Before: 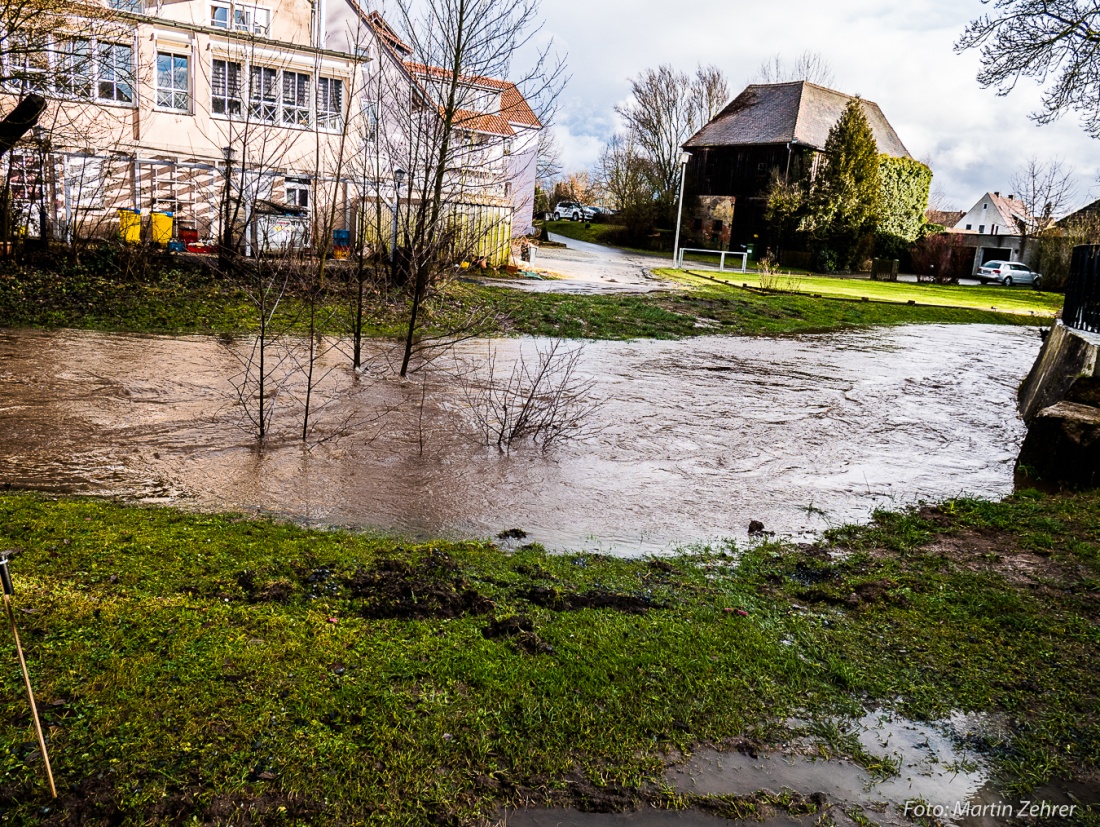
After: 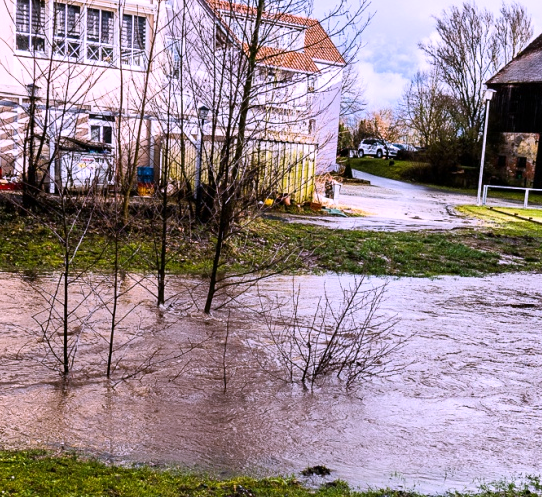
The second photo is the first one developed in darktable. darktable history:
white balance: red 1.042, blue 1.17
crop: left 17.835%, top 7.675%, right 32.881%, bottom 32.213%
